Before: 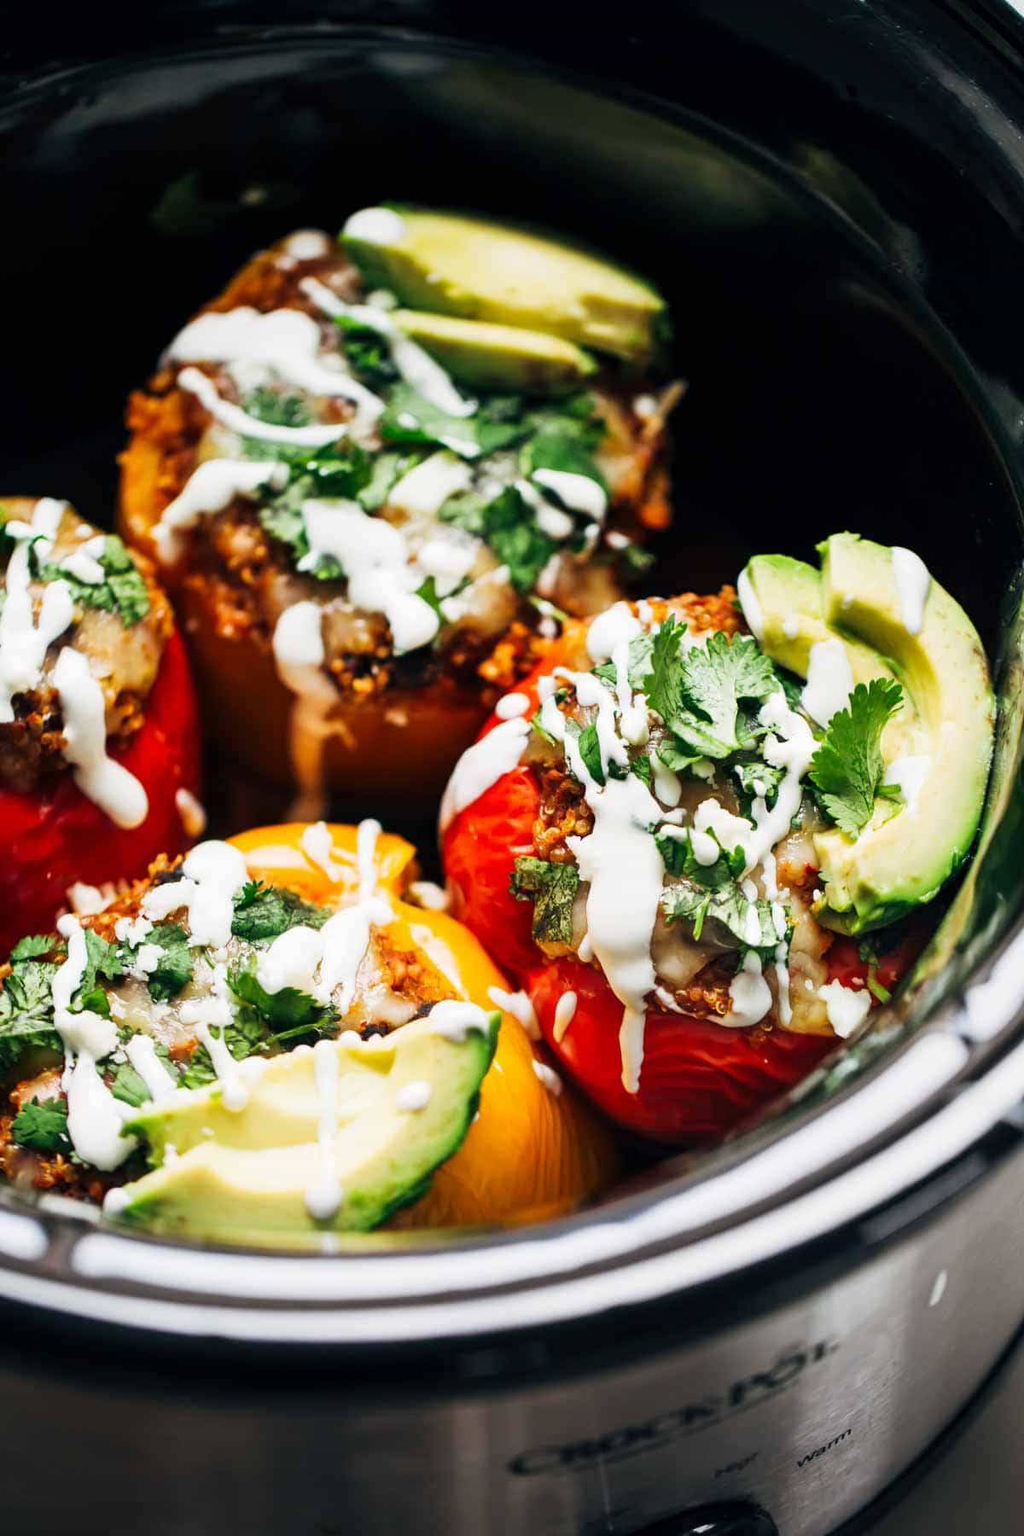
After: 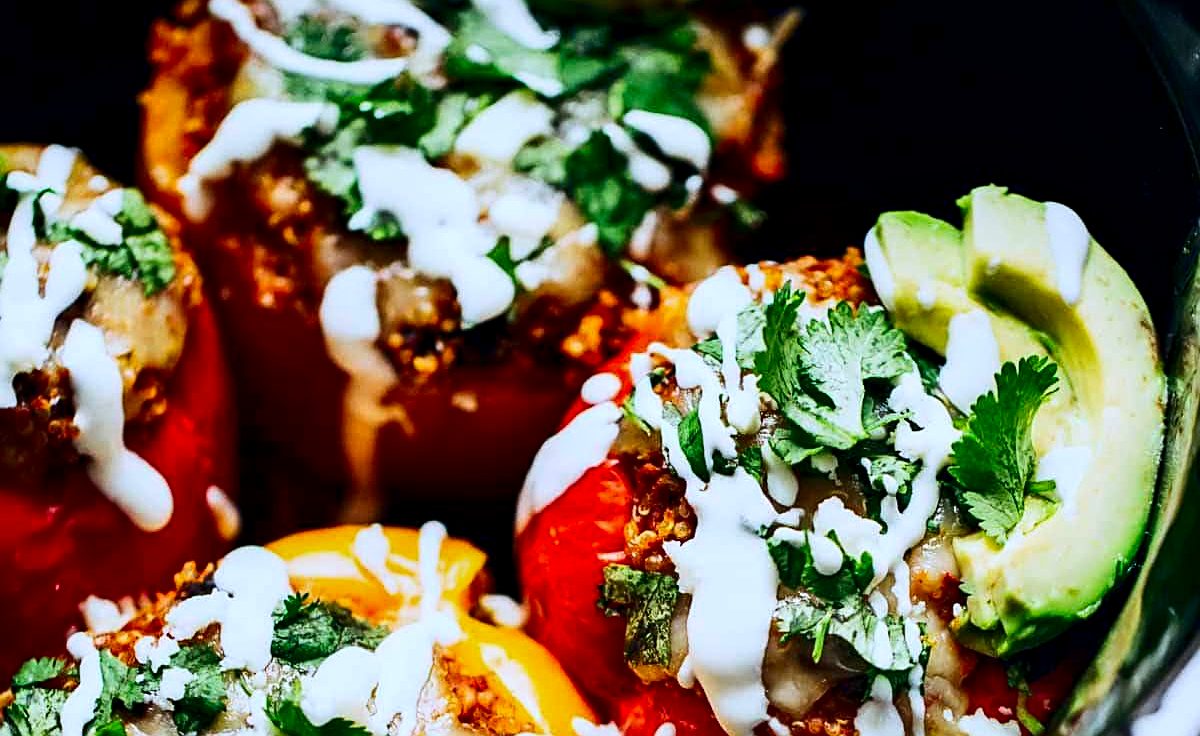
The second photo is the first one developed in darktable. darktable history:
crop and rotate: top 24.399%, bottom 34.665%
sharpen: on, module defaults
contrast brightness saturation: contrast 0.192, brightness -0.102, saturation 0.21
color calibration: x 0.372, y 0.386, temperature 4283.69 K
local contrast: highlights 61%, shadows 106%, detail 107%, midtone range 0.534
